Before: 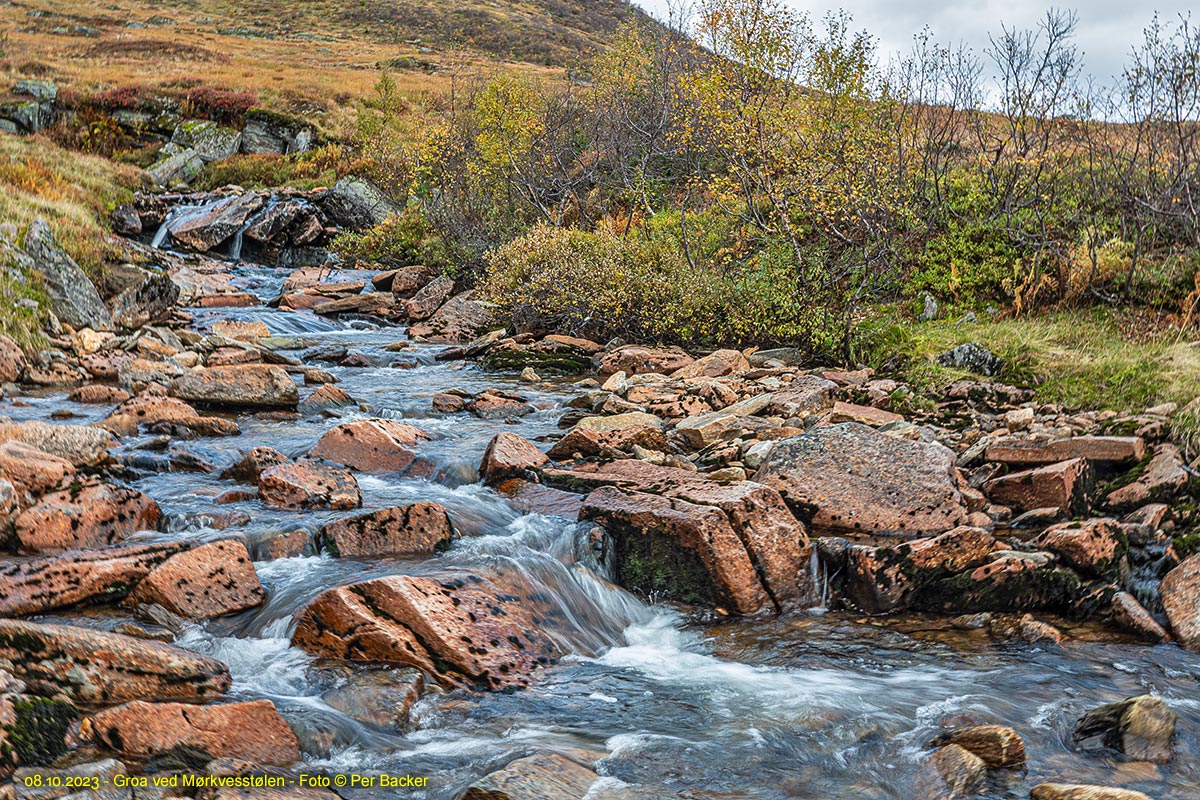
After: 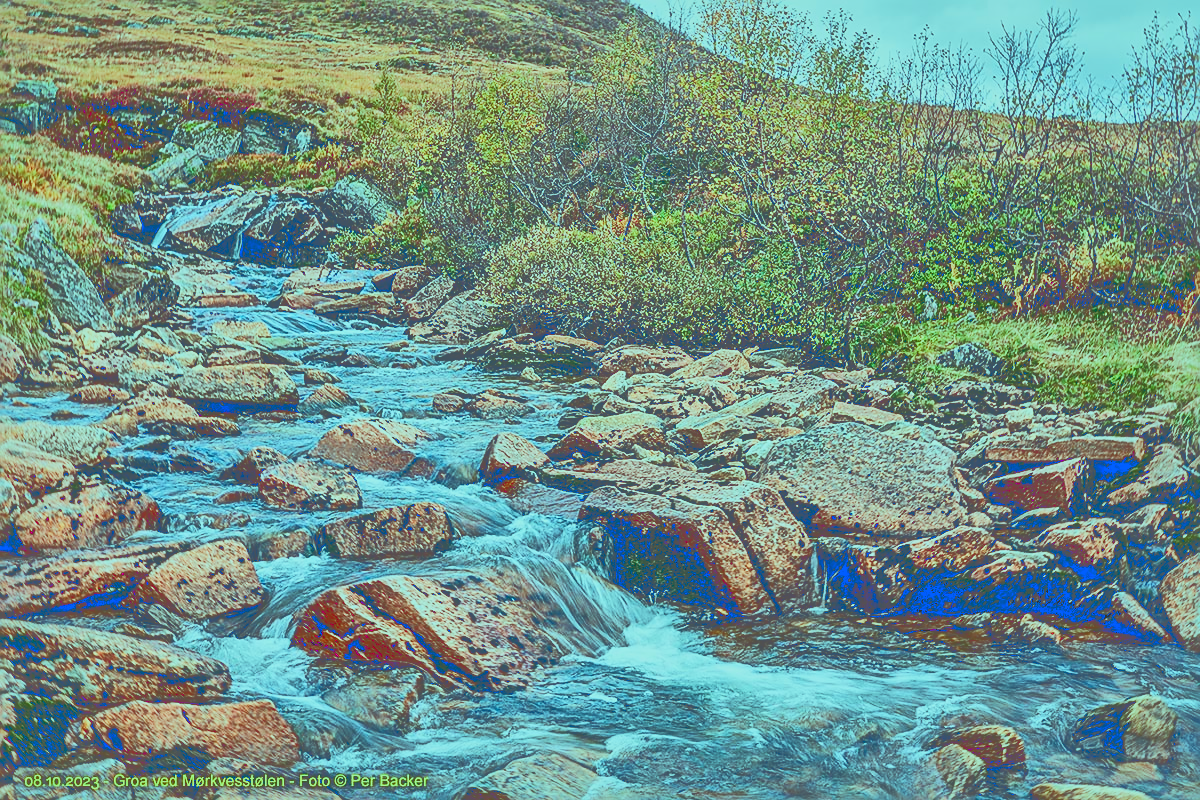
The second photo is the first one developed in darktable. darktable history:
filmic rgb: black relative exposure -7.65 EV, white relative exposure 4.56 EV, threshold 3.03 EV, hardness 3.61, enable highlight reconstruction true
color balance rgb: highlights gain › chroma 7.386%, highlights gain › hue 185.23°, global offset › chroma 0.102%, global offset › hue 252.93°, perceptual saturation grading › global saturation 14.154%, perceptual saturation grading › highlights -25.562%, perceptual saturation grading › shadows 25.501%
local contrast: mode bilateral grid, contrast 21, coarseness 50, detail 119%, midtone range 0.2
shadows and highlights: on, module defaults
haze removal: strength -0.1, compatibility mode true, adaptive false
tone curve: curves: ch0 [(0, 0) (0.003, 0.331) (0.011, 0.333) (0.025, 0.333) (0.044, 0.334) (0.069, 0.335) (0.1, 0.338) (0.136, 0.342) (0.177, 0.347) (0.224, 0.352) (0.277, 0.359) (0.335, 0.39) (0.399, 0.434) (0.468, 0.509) (0.543, 0.615) (0.623, 0.731) (0.709, 0.814) (0.801, 0.88) (0.898, 0.921) (1, 1)], color space Lab, linked channels, preserve colors none
sharpen: on, module defaults
